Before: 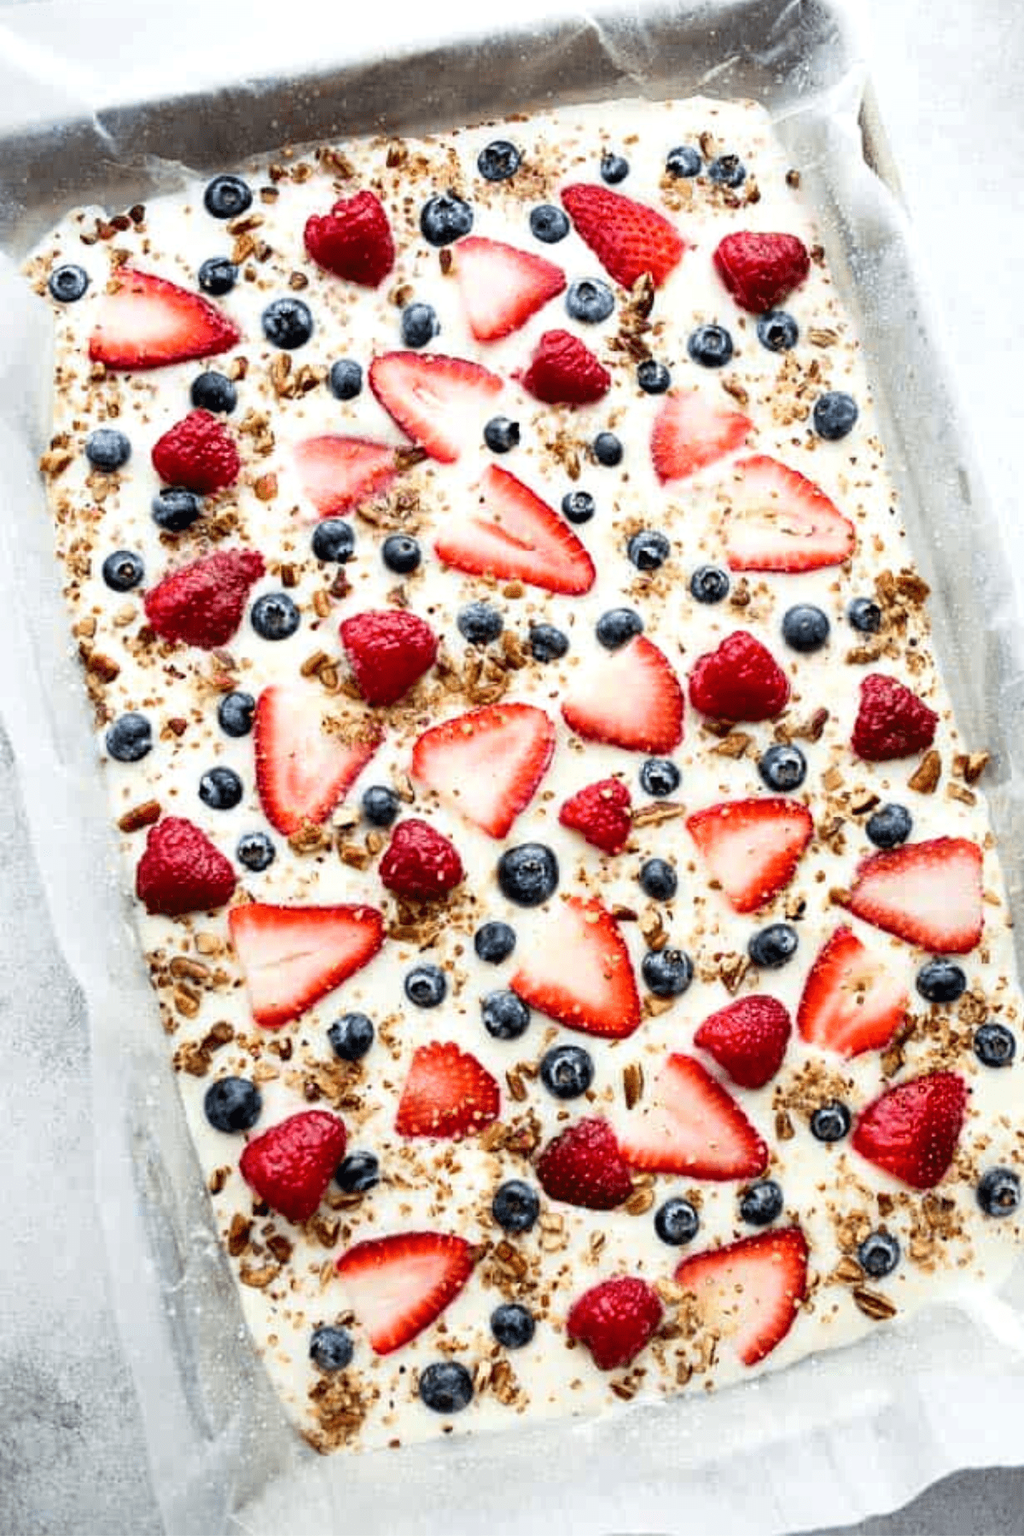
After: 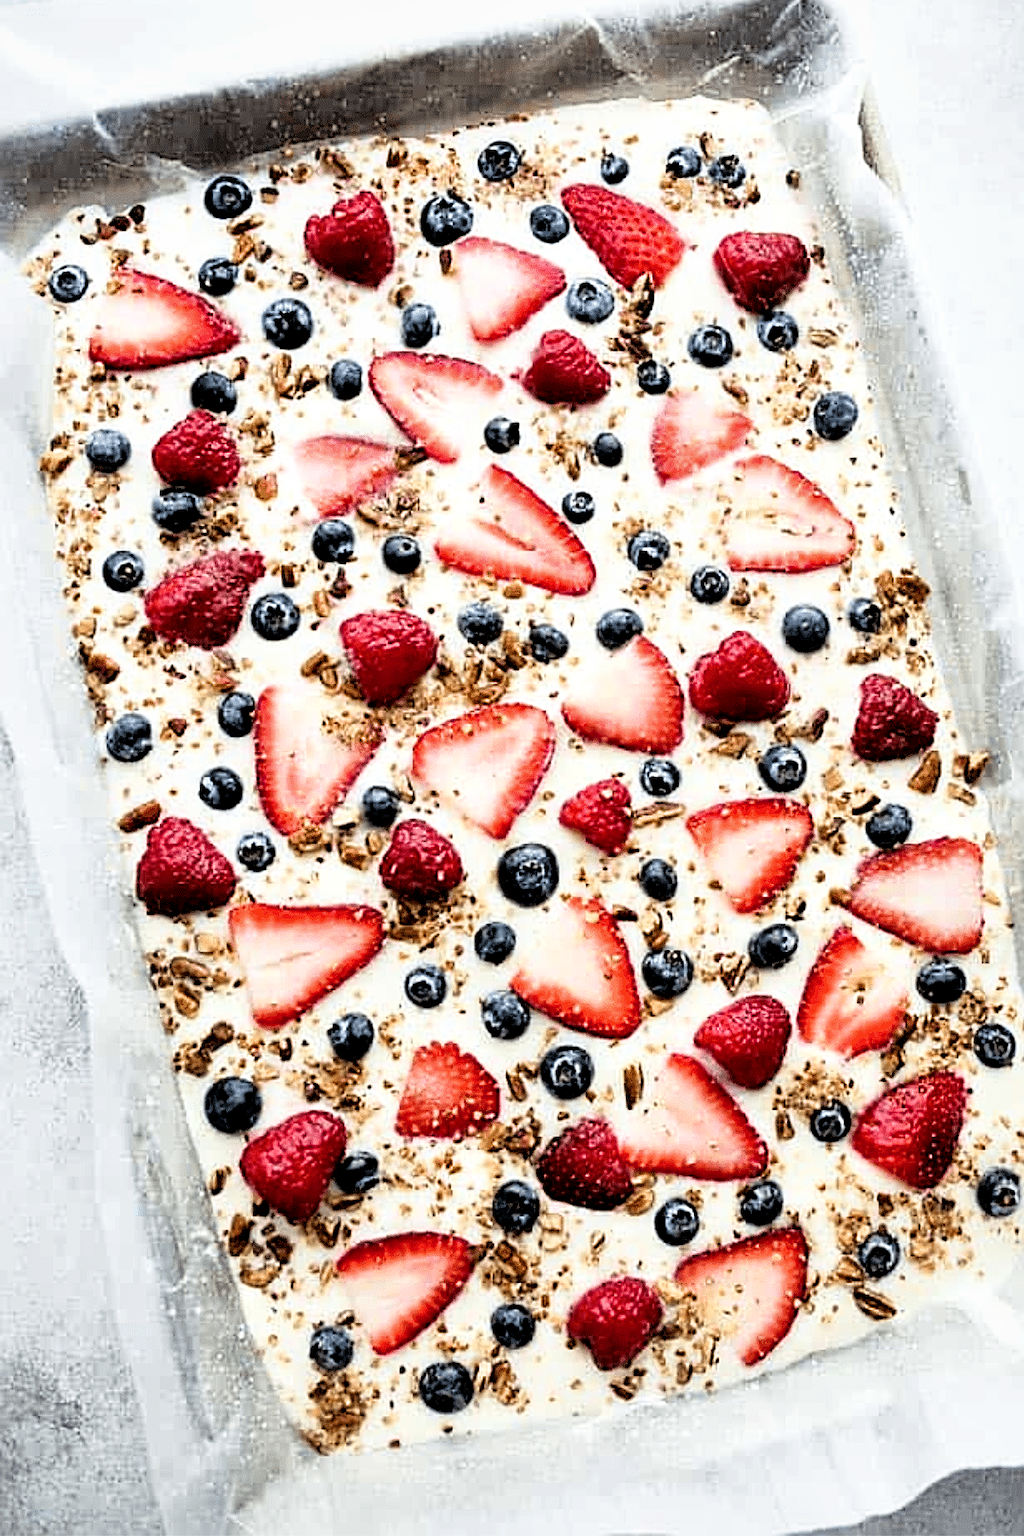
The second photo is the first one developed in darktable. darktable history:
filmic rgb: black relative exposure -3.72 EV, white relative exposure 2.77 EV, dynamic range scaling -5.87%, hardness 3.04
sharpen: amount 0.895
local contrast: mode bilateral grid, contrast 19, coarseness 50, detail 132%, midtone range 0.2
